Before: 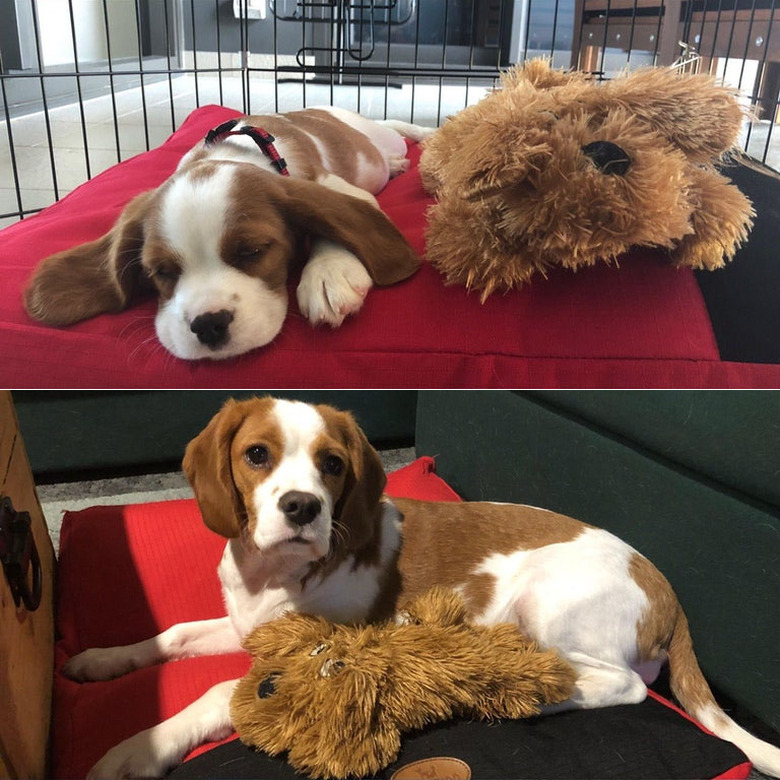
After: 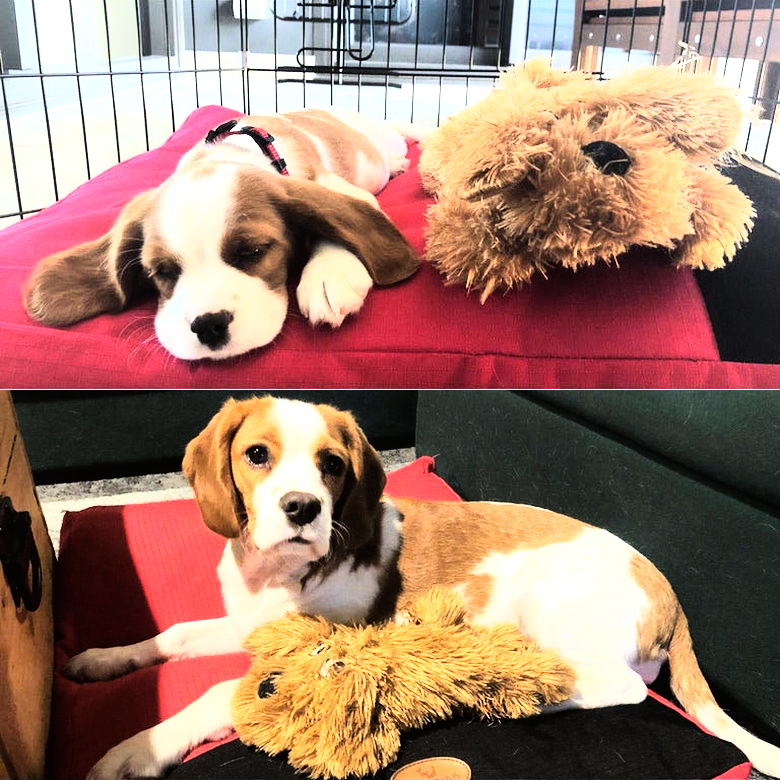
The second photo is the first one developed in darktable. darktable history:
base curve: curves: ch0 [(0, 0) (0.007, 0.004) (0.027, 0.03) (0.046, 0.07) (0.207, 0.54) (0.442, 0.872) (0.673, 0.972) (1, 1)]
tone equalizer: -8 EV -0.717 EV, -7 EV -0.677 EV, -6 EV -0.605 EV, -5 EV -0.407 EV, -3 EV 0.402 EV, -2 EV 0.6 EV, -1 EV 0.691 EV, +0 EV 0.772 EV
